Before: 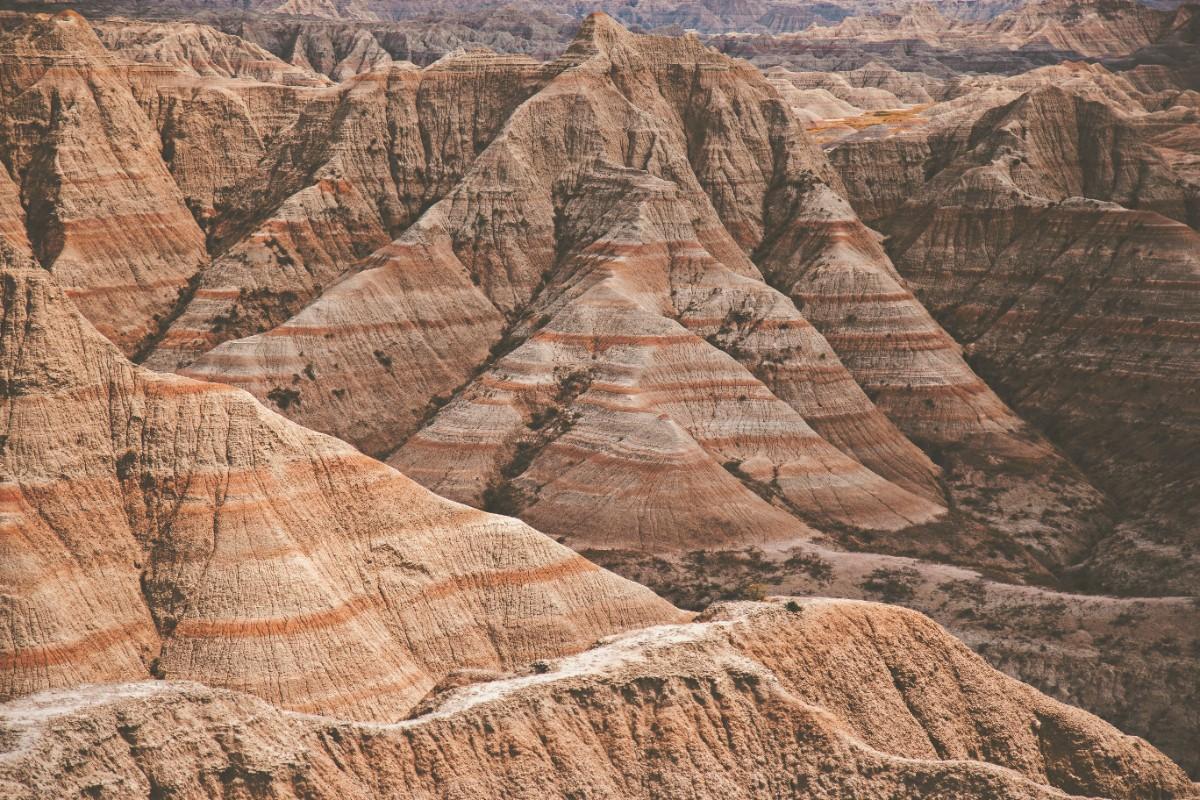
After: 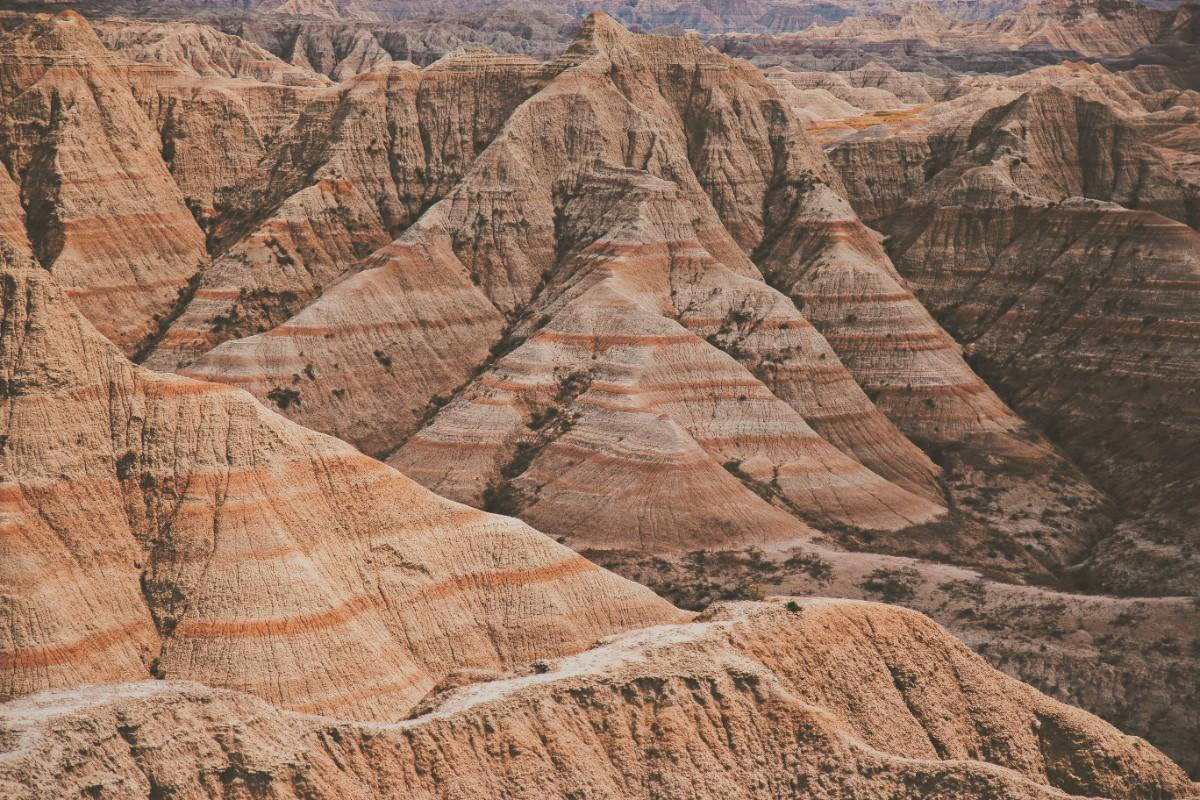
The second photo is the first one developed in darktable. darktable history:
filmic rgb: black relative exposure -7.65 EV, white relative exposure 4.56 EV, hardness 3.61, color science v6 (2022)
color balance rgb: perceptual saturation grading › global saturation 0.73%, global vibrance 6.323%
